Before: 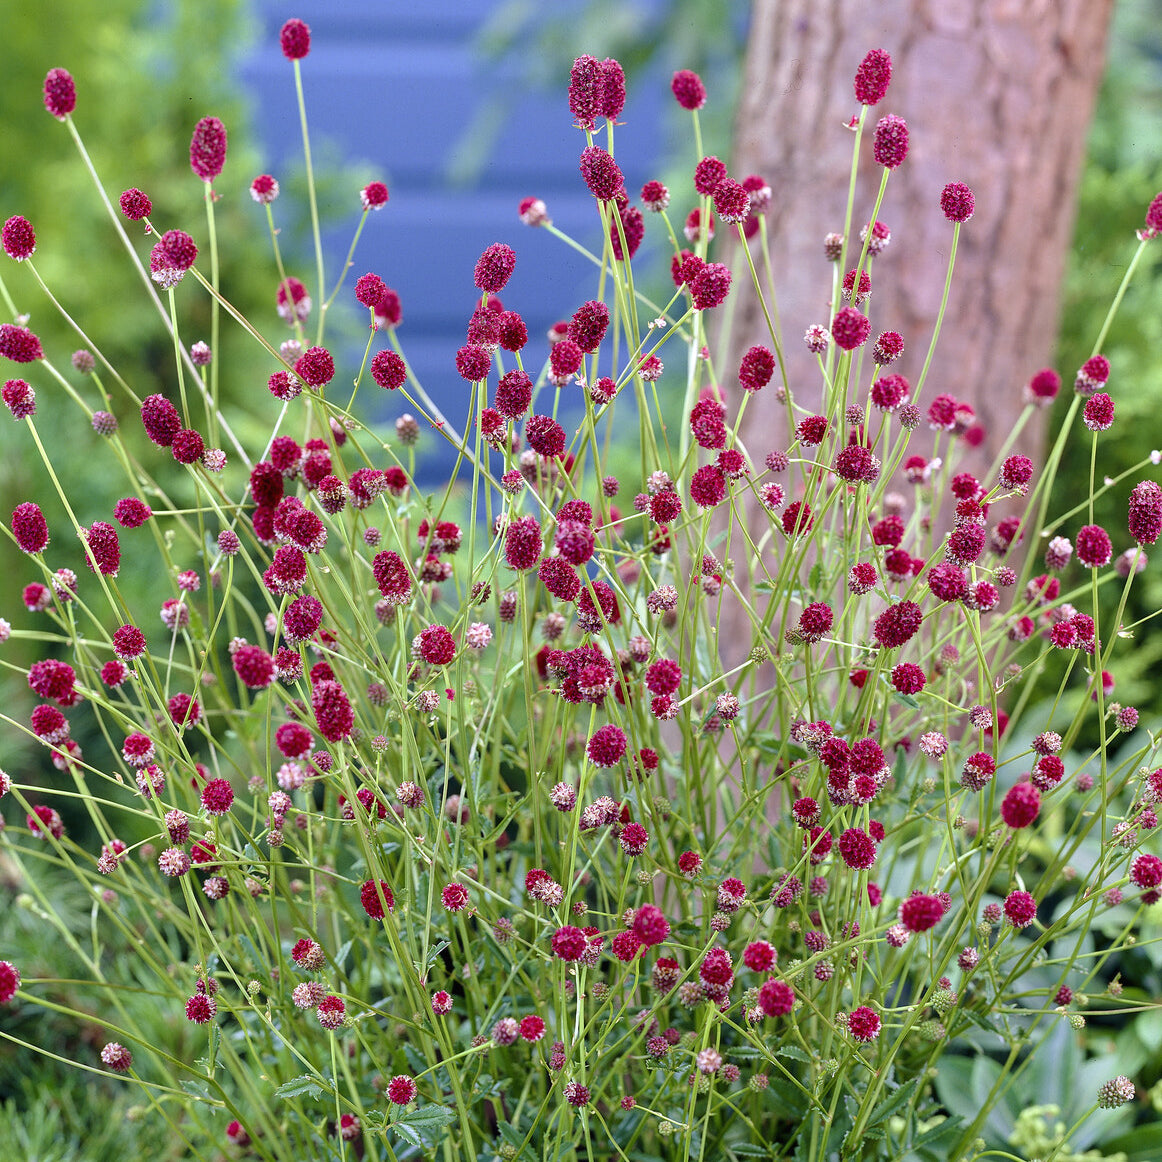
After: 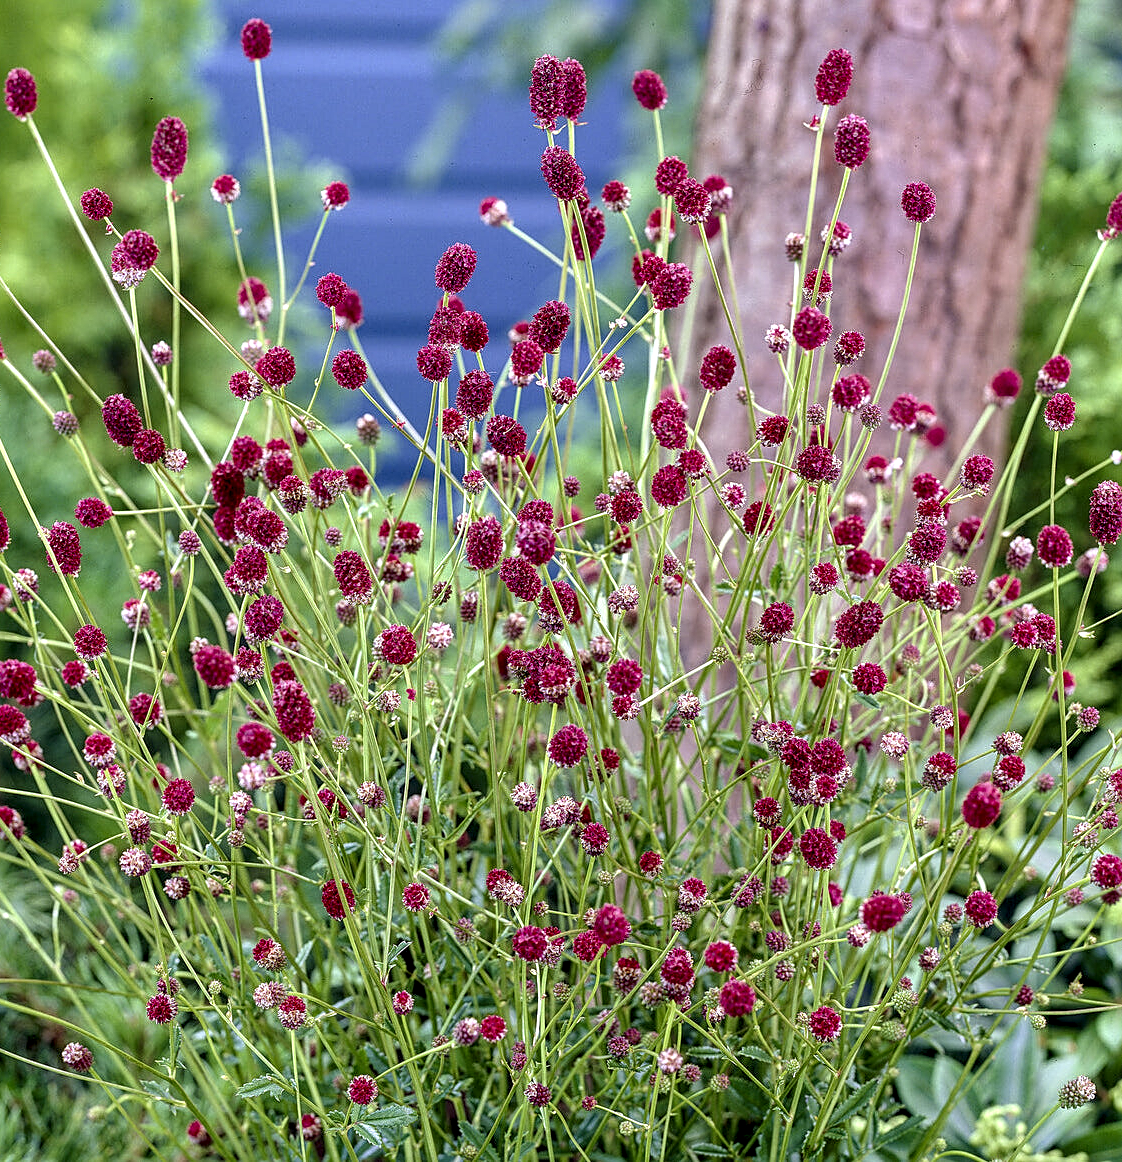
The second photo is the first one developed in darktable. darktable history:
crop and rotate: left 3.43%
shadows and highlights: shadows 30.62, highlights -62.79, soften with gaussian
sharpen: on, module defaults
exposure: compensate highlight preservation false
local contrast: detail 150%
